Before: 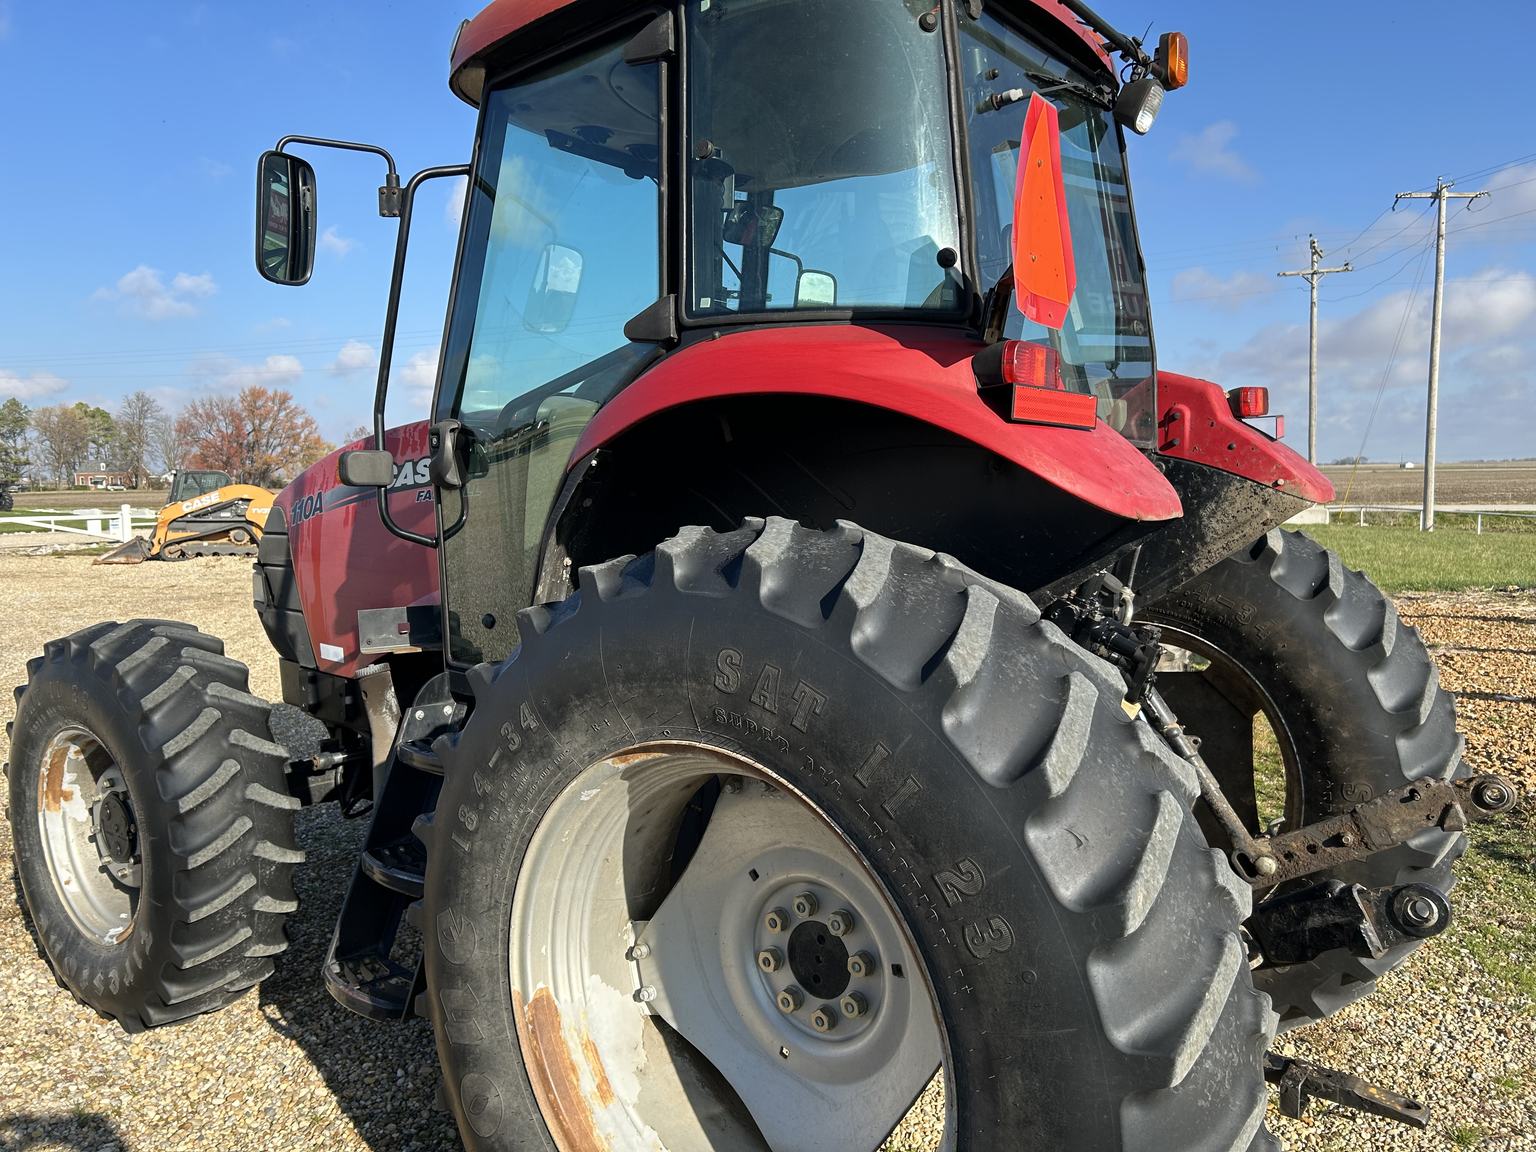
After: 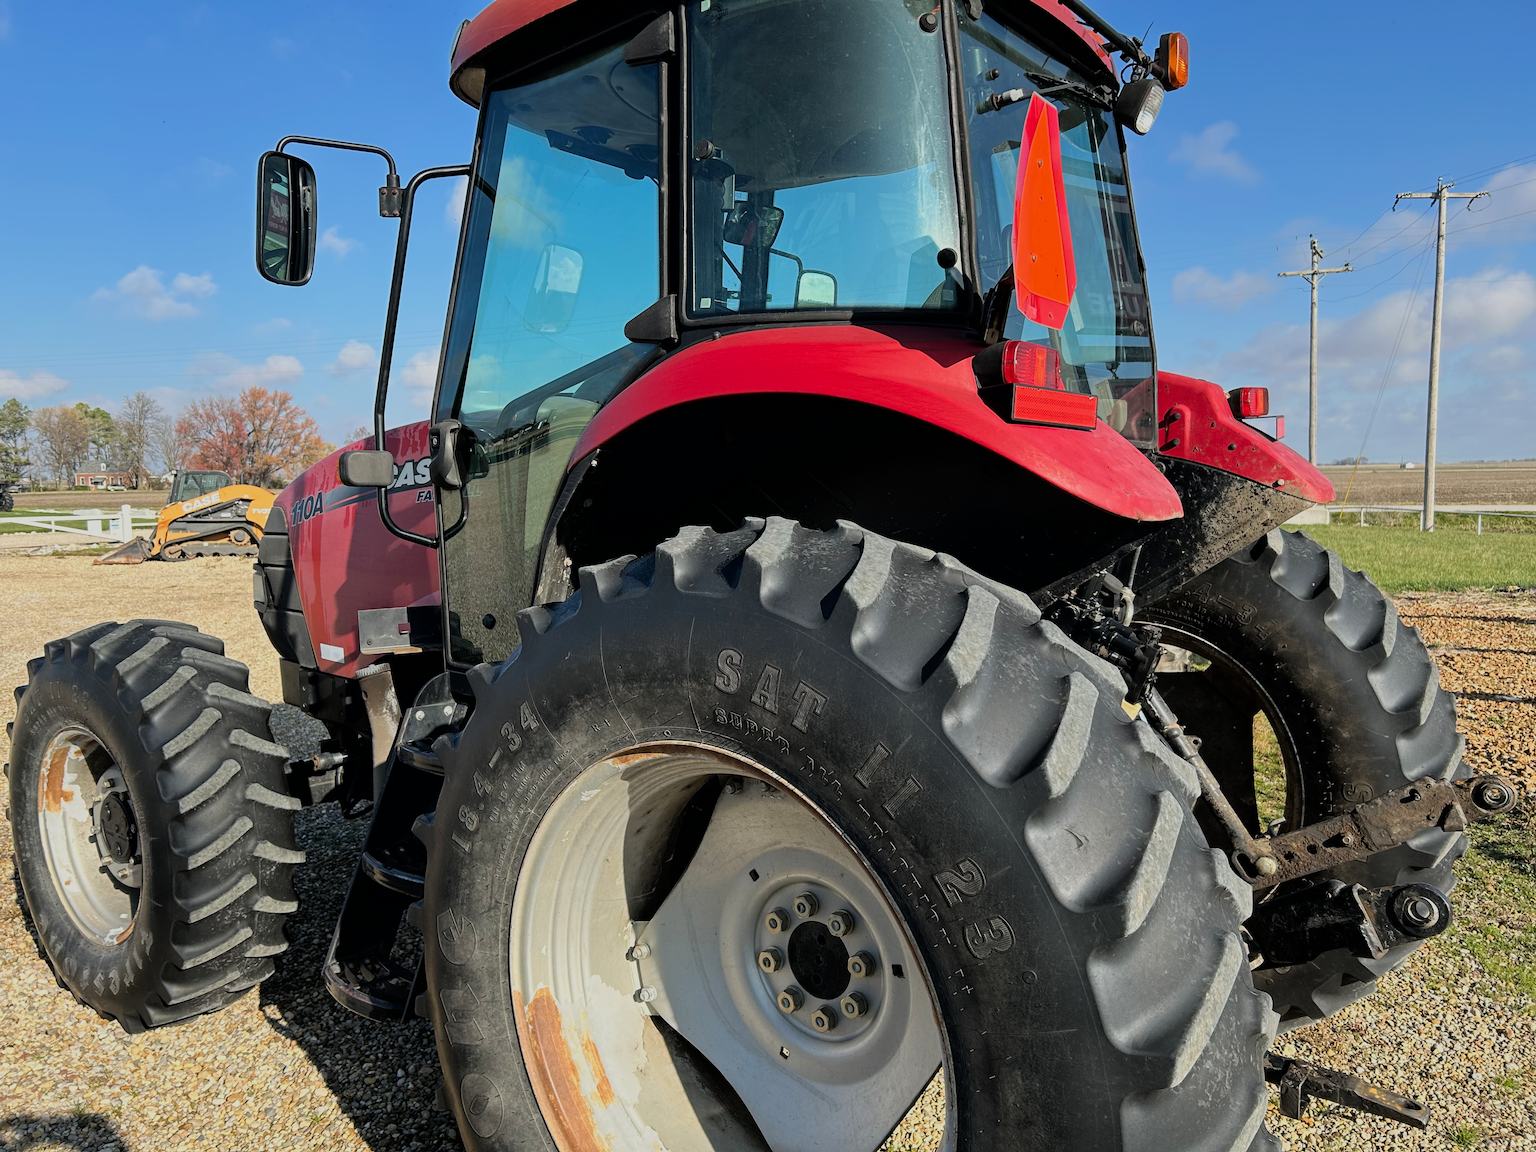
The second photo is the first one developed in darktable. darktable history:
filmic rgb: black relative exposure -7.65 EV, white relative exposure 4.56 EV, hardness 3.61, contrast 1.052, color science v6 (2022)
